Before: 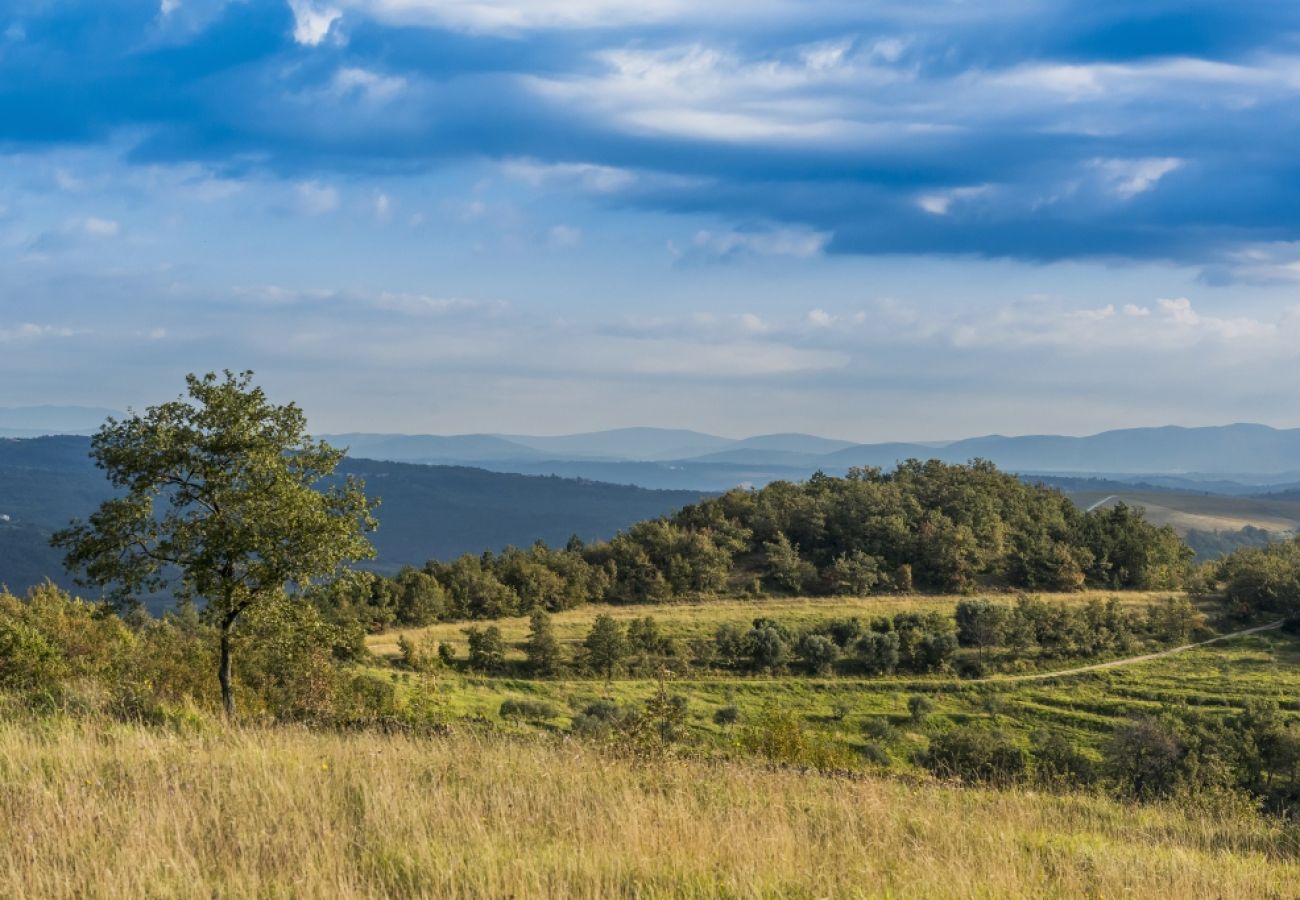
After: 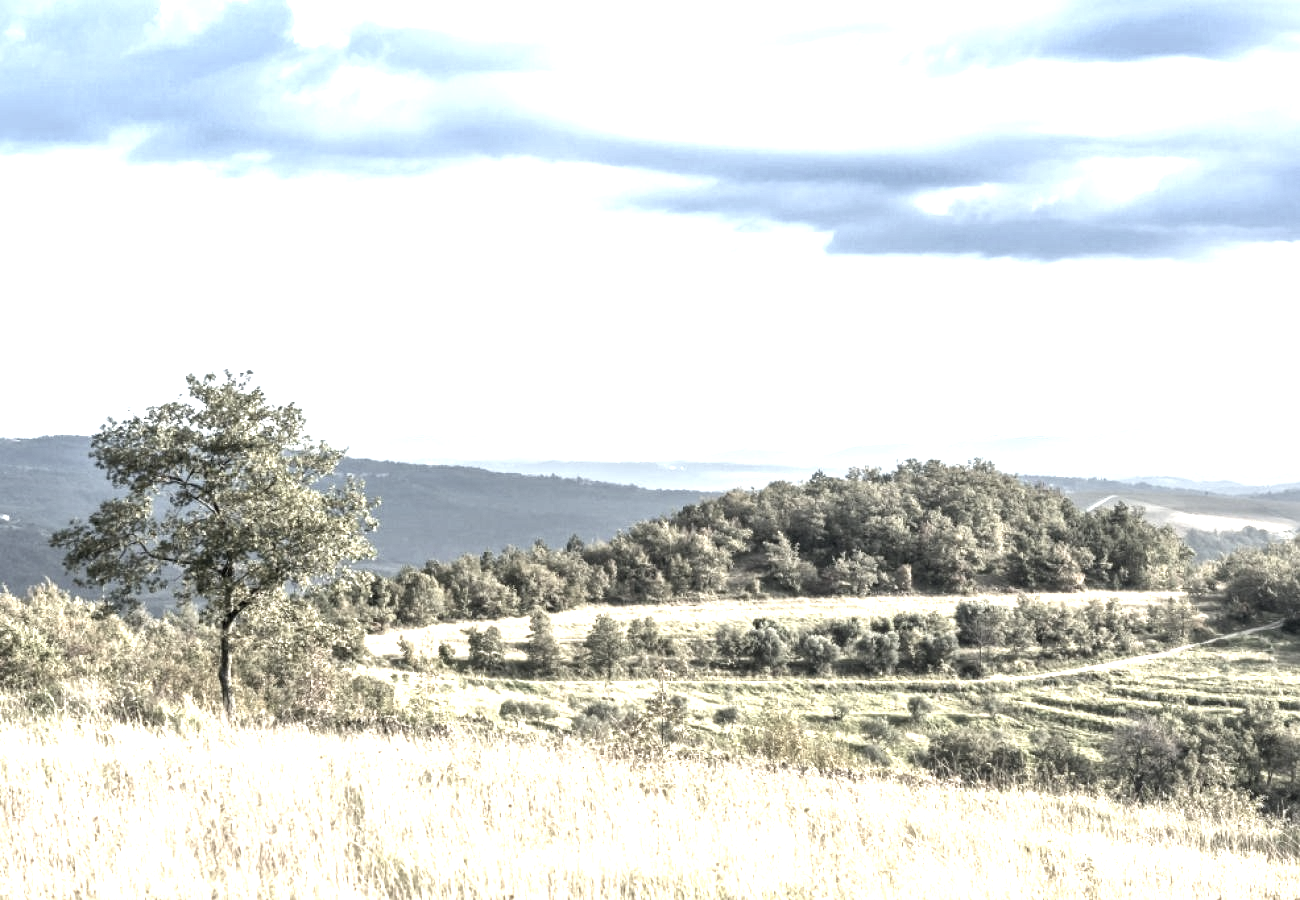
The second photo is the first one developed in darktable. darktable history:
color zones: curves: ch1 [(0, 0.153) (0.143, 0.15) (0.286, 0.151) (0.429, 0.152) (0.571, 0.152) (0.714, 0.151) (0.857, 0.151) (1, 0.153)]
local contrast: mode bilateral grid, contrast 20, coarseness 50, detail 132%, midtone range 0.2
exposure: exposure 2.04 EV, compensate highlight preservation false
